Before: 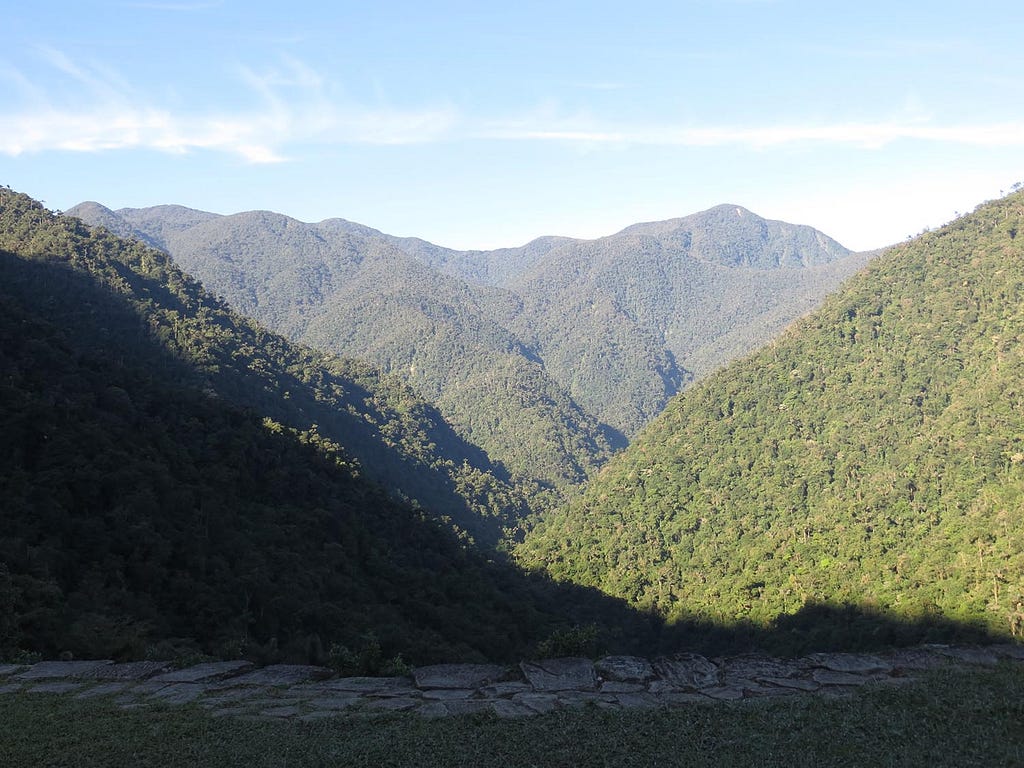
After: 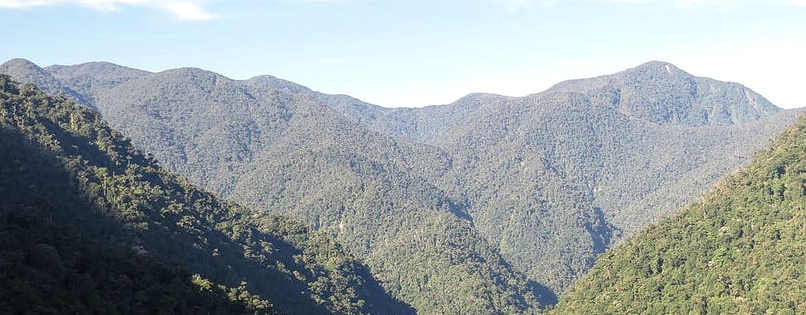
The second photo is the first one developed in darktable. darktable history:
crop: left 6.944%, top 18.699%, right 14.259%, bottom 40.237%
local contrast: on, module defaults
